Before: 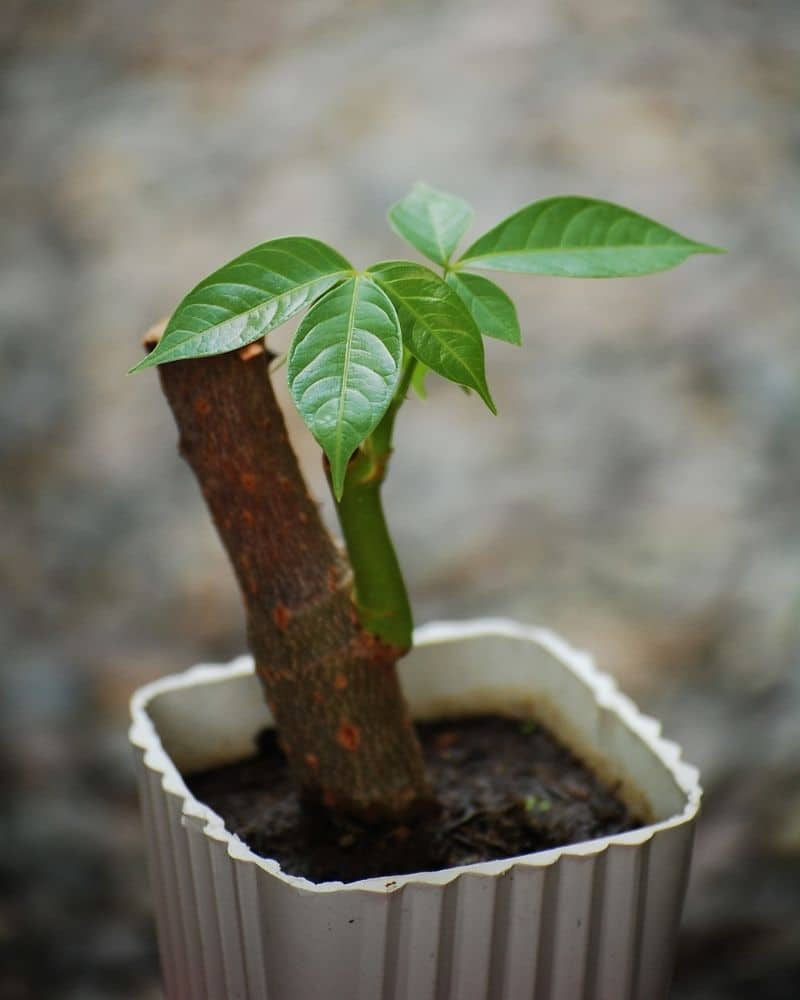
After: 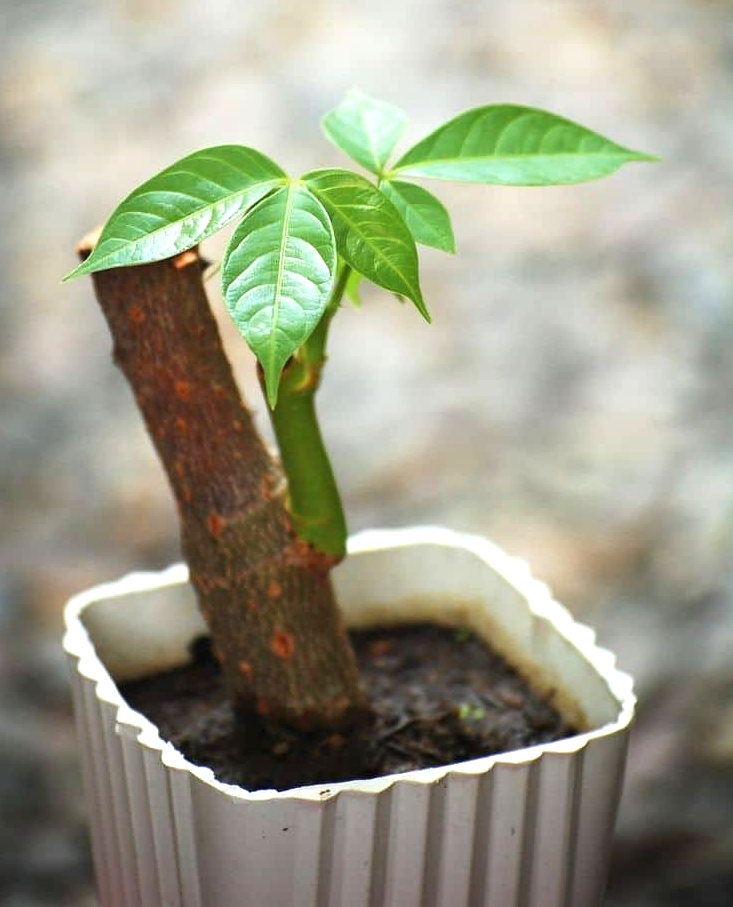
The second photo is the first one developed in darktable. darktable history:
crop and rotate: left 8.262%, top 9.226%
exposure: black level correction 0, exposure 1 EV, compensate highlight preservation false
